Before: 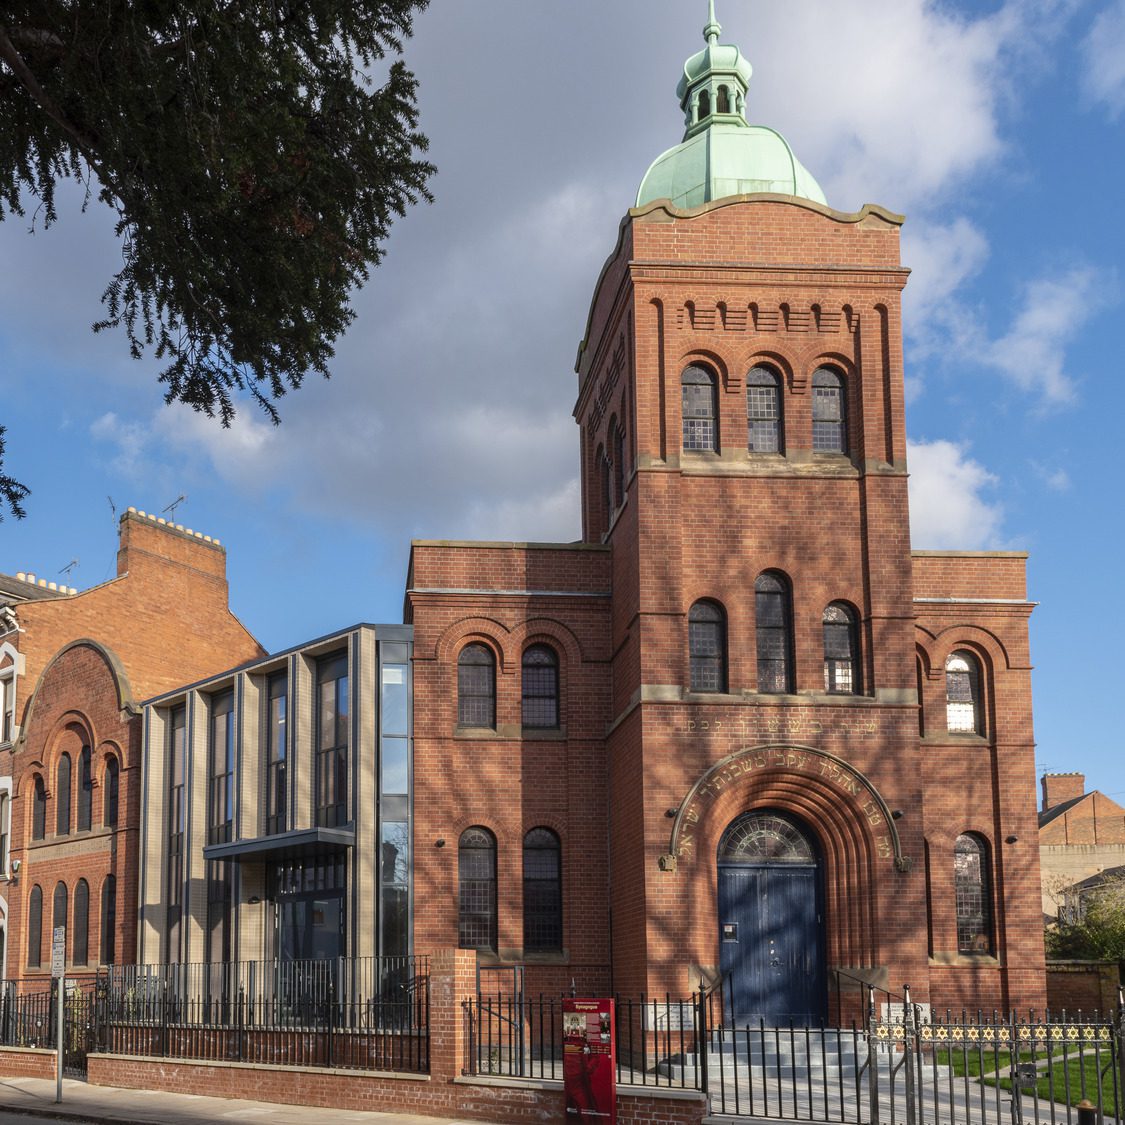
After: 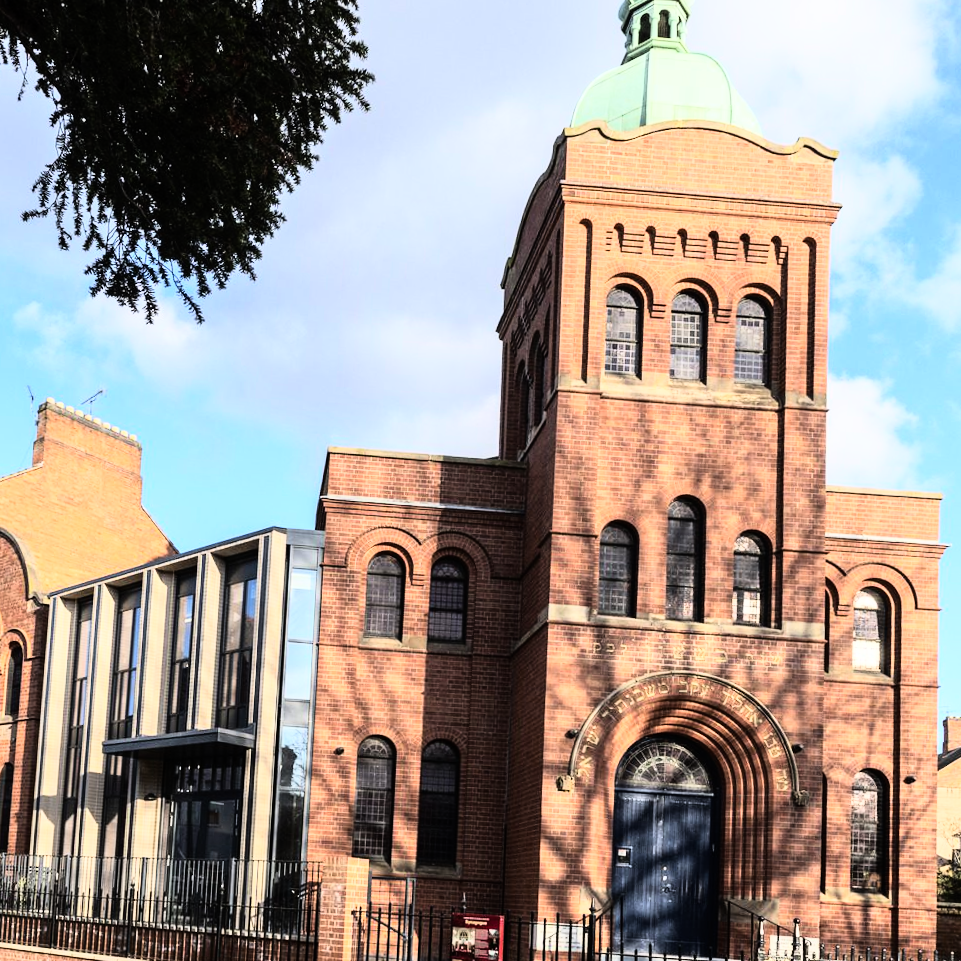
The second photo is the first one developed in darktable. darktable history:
crop and rotate: angle -3.27°, left 5.211%, top 5.211%, right 4.607%, bottom 4.607%
rgb curve: curves: ch0 [(0, 0) (0.21, 0.15) (0.24, 0.21) (0.5, 0.75) (0.75, 0.96) (0.89, 0.99) (1, 1)]; ch1 [(0, 0.02) (0.21, 0.13) (0.25, 0.2) (0.5, 0.67) (0.75, 0.9) (0.89, 0.97) (1, 1)]; ch2 [(0, 0.02) (0.21, 0.13) (0.25, 0.2) (0.5, 0.67) (0.75, 0.9) (0.89, 0.97) (1, 1)], compensate middle gray true
